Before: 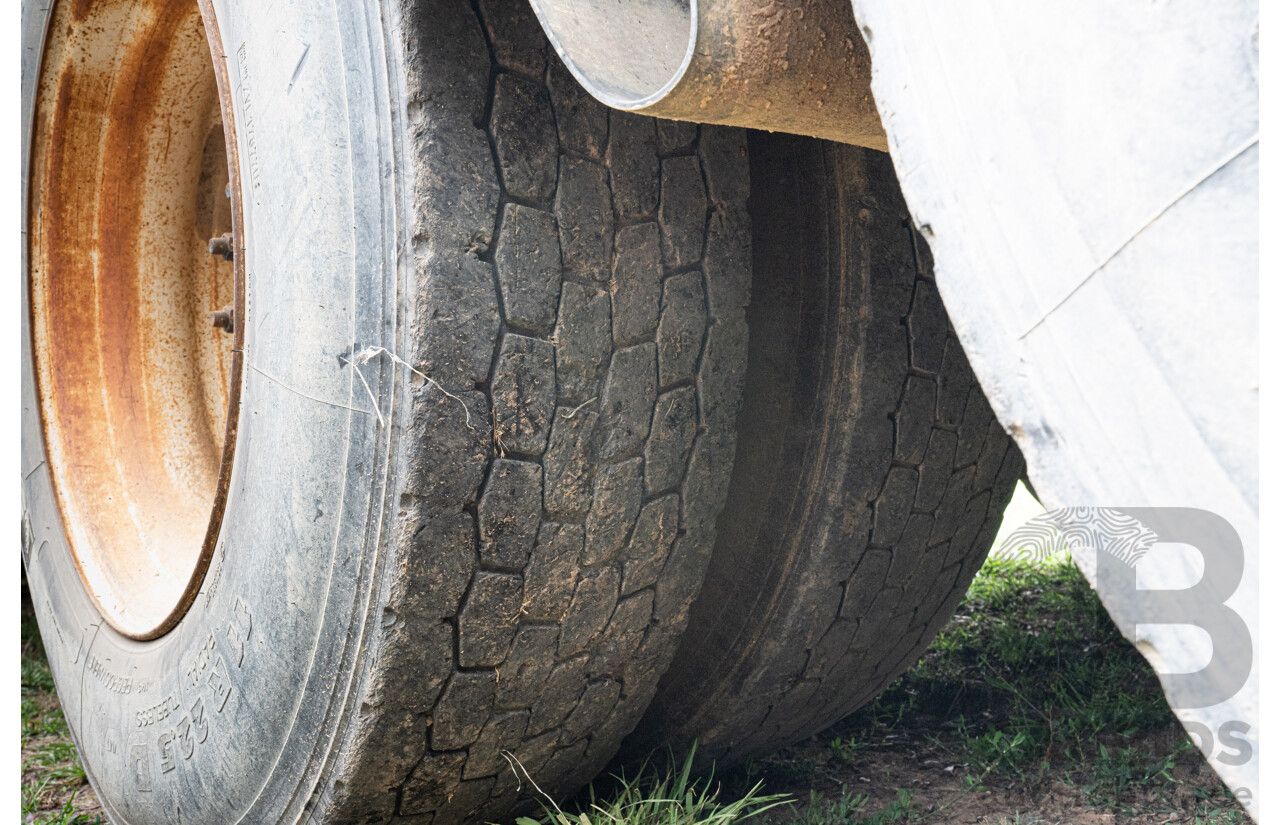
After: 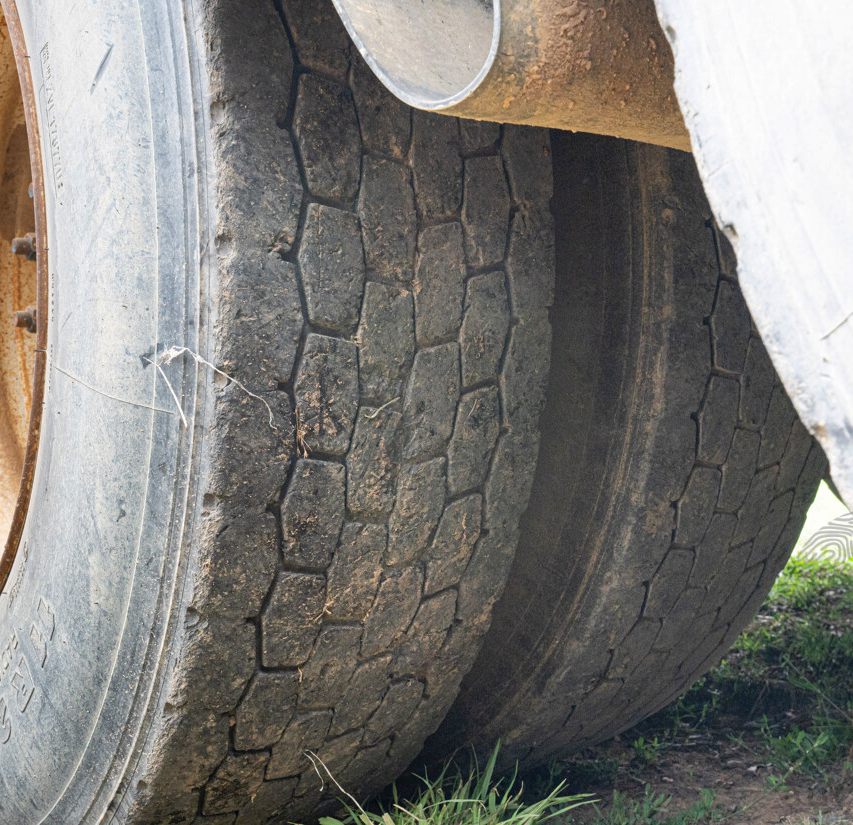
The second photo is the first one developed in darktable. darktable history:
contrast brightness saturation: contrast 0.103, brightness 0.032, saturation 0.088
crop and rotate: left 15.444%, right 17.892%
shadows and highlights: on, module defaults
